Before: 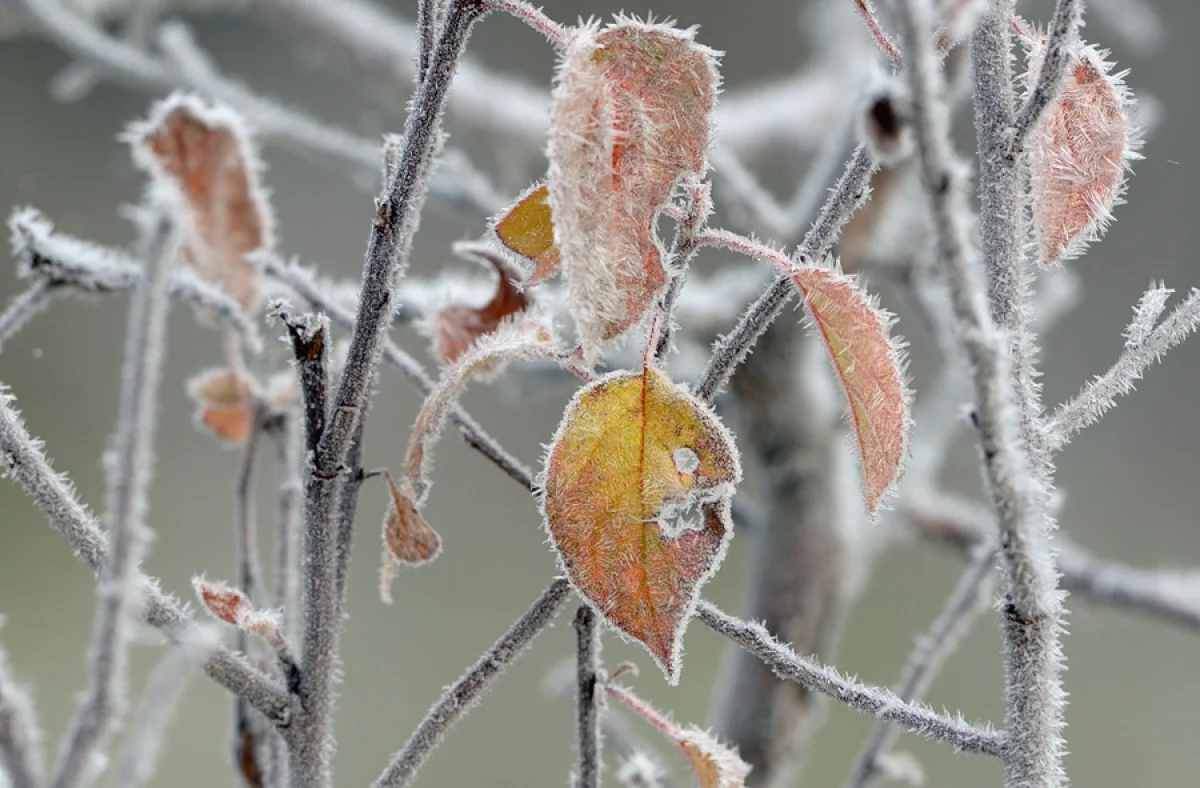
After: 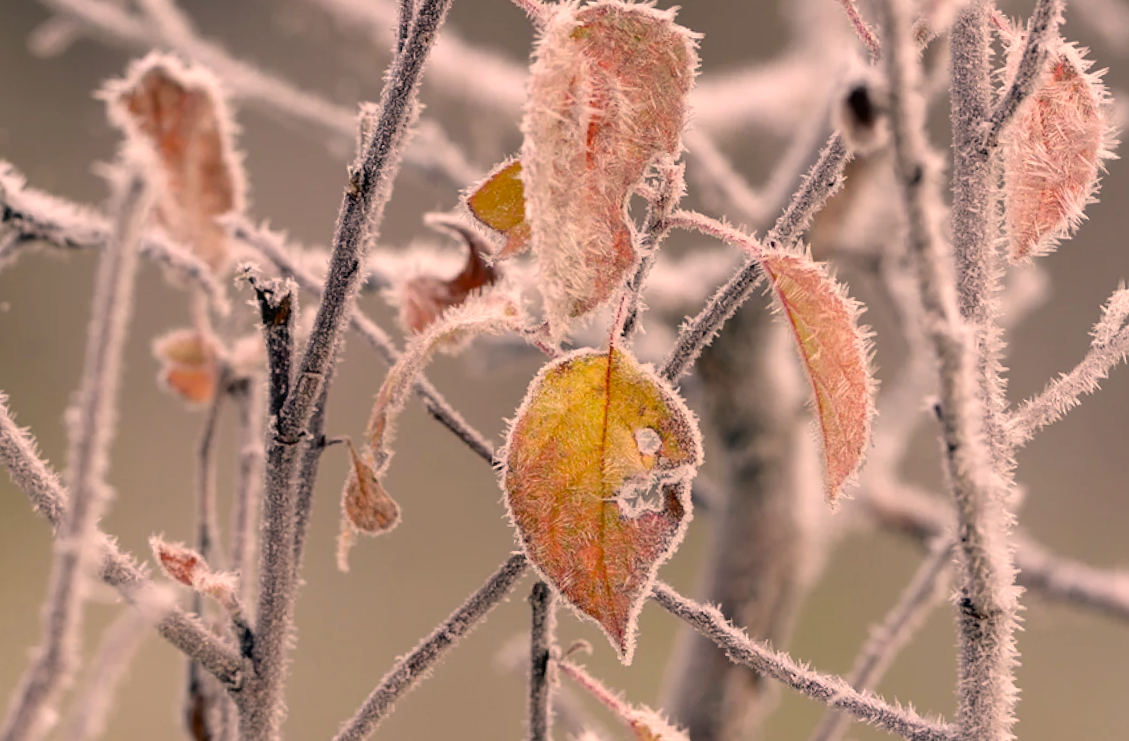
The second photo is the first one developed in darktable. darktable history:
crop and rotate: angle -2.38°
color correction: highlights a* 21.16, highlights b* 19.61
color zones: curves: ch0 [(0.25, 0.5) (0.423, 0.5) (0.443, 0.5) (0.521, 0.756) (0.568, 0.5) (0.576, 0.5) (0.75, 0.5)]; ch1 [(0.25, 0.5) (0.423, 0.5) (0.443, 0.5) (0.539, 0.873) (0.624, 0.565) (0.631, 0.5) (0.75, 0.5)]
